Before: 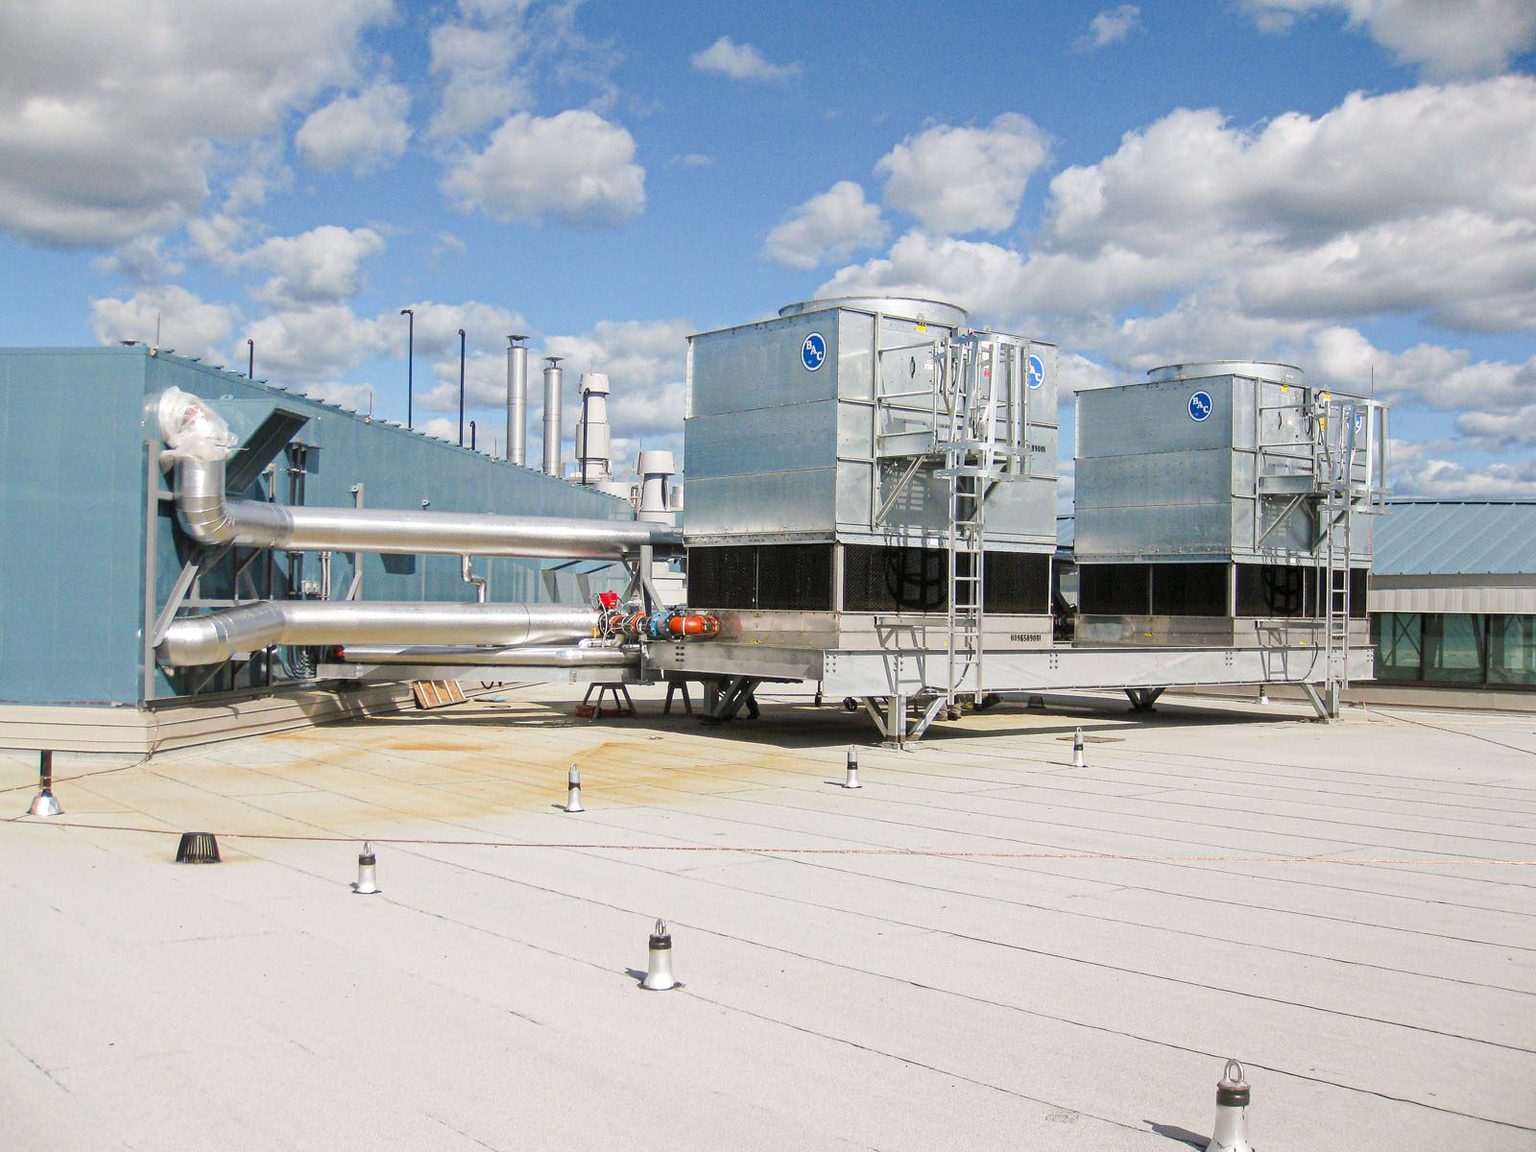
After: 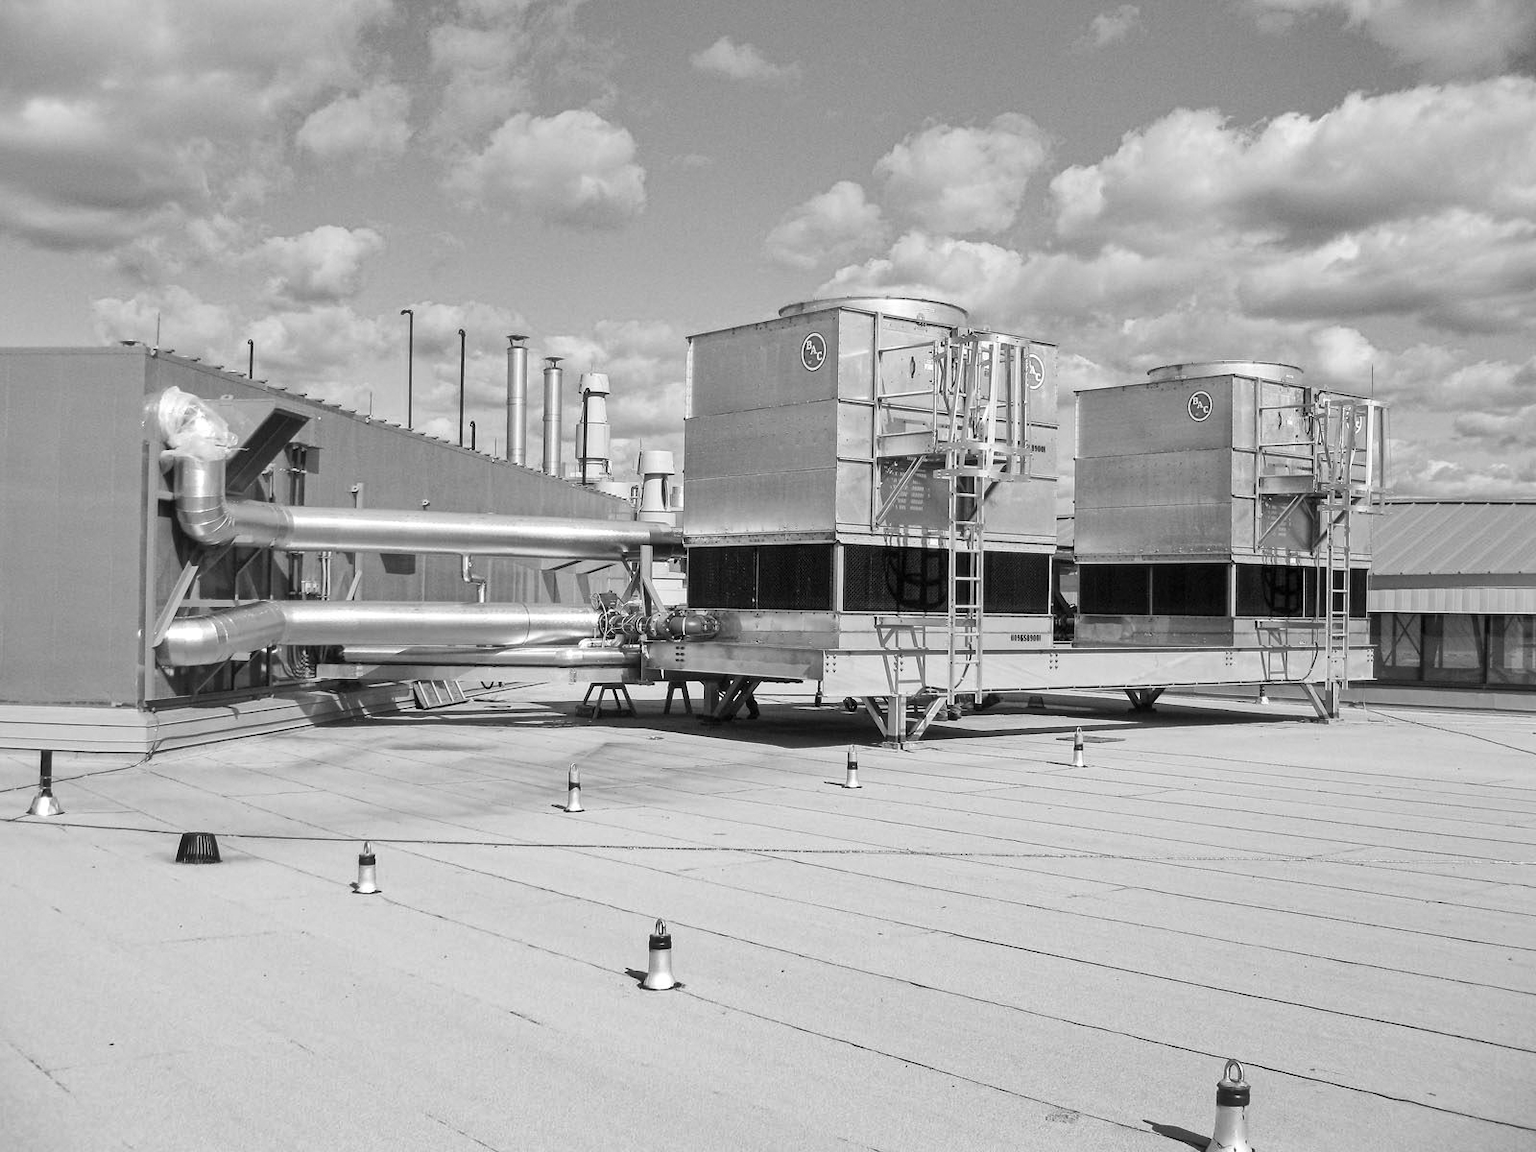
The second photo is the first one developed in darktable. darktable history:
color calibration: output gray [0.21, 0.42, 0.37, 0], illuminant as shot in camera, x 0.37, y 0.382, temperature 4313.43 K
shadows and highlights: shadows 32.52, highlights -46.93, compress 49.58%, soften with gaussian
